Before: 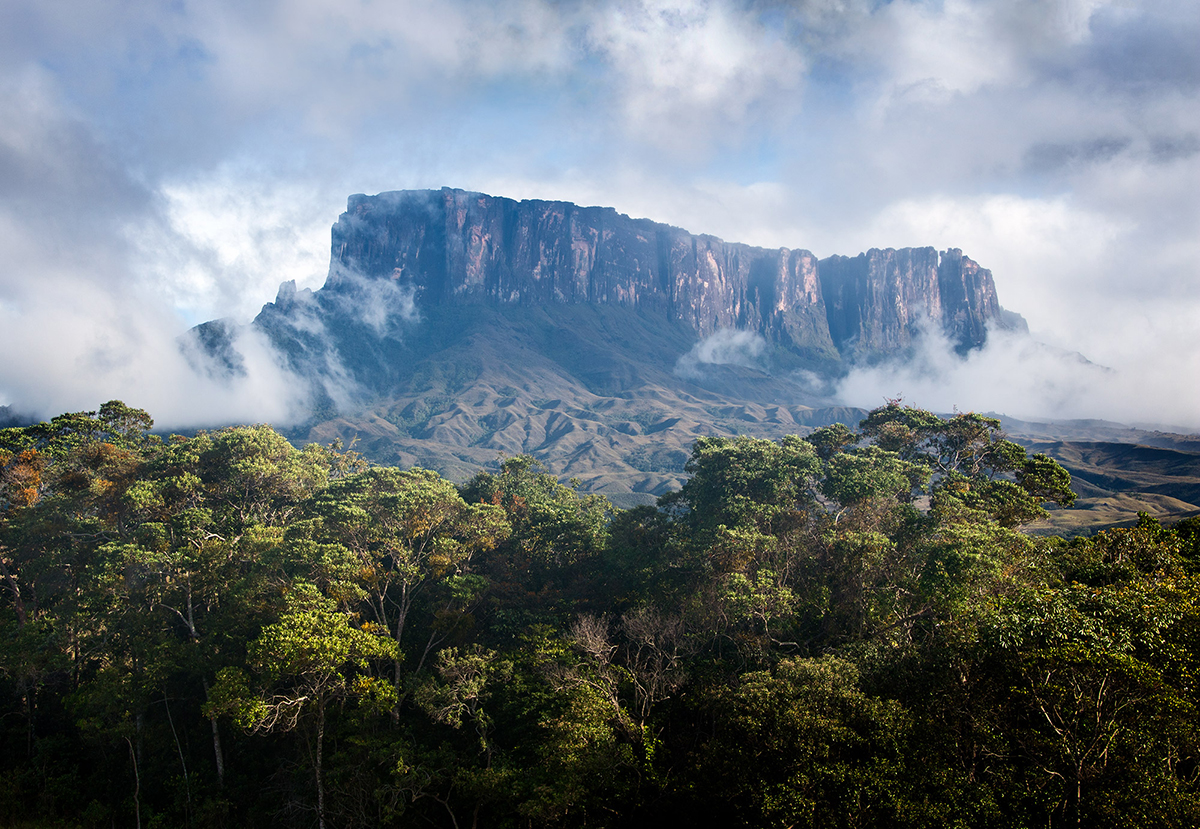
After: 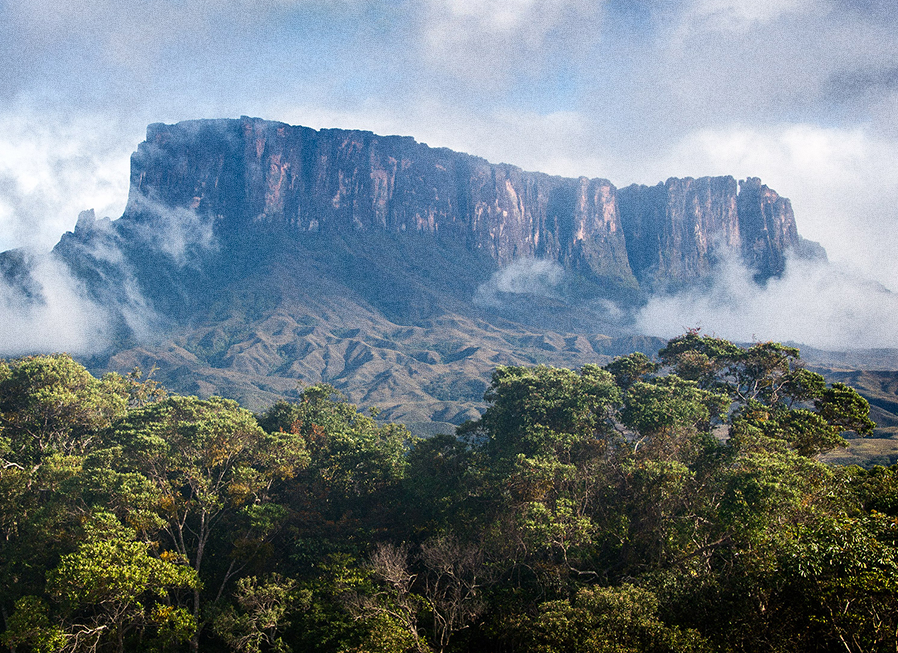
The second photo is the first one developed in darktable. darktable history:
grain: coarseness 0.09 ISO, strength 40%
crop: left 16.768%, top 8.653%, right 8.362%, bottom 12.485%
